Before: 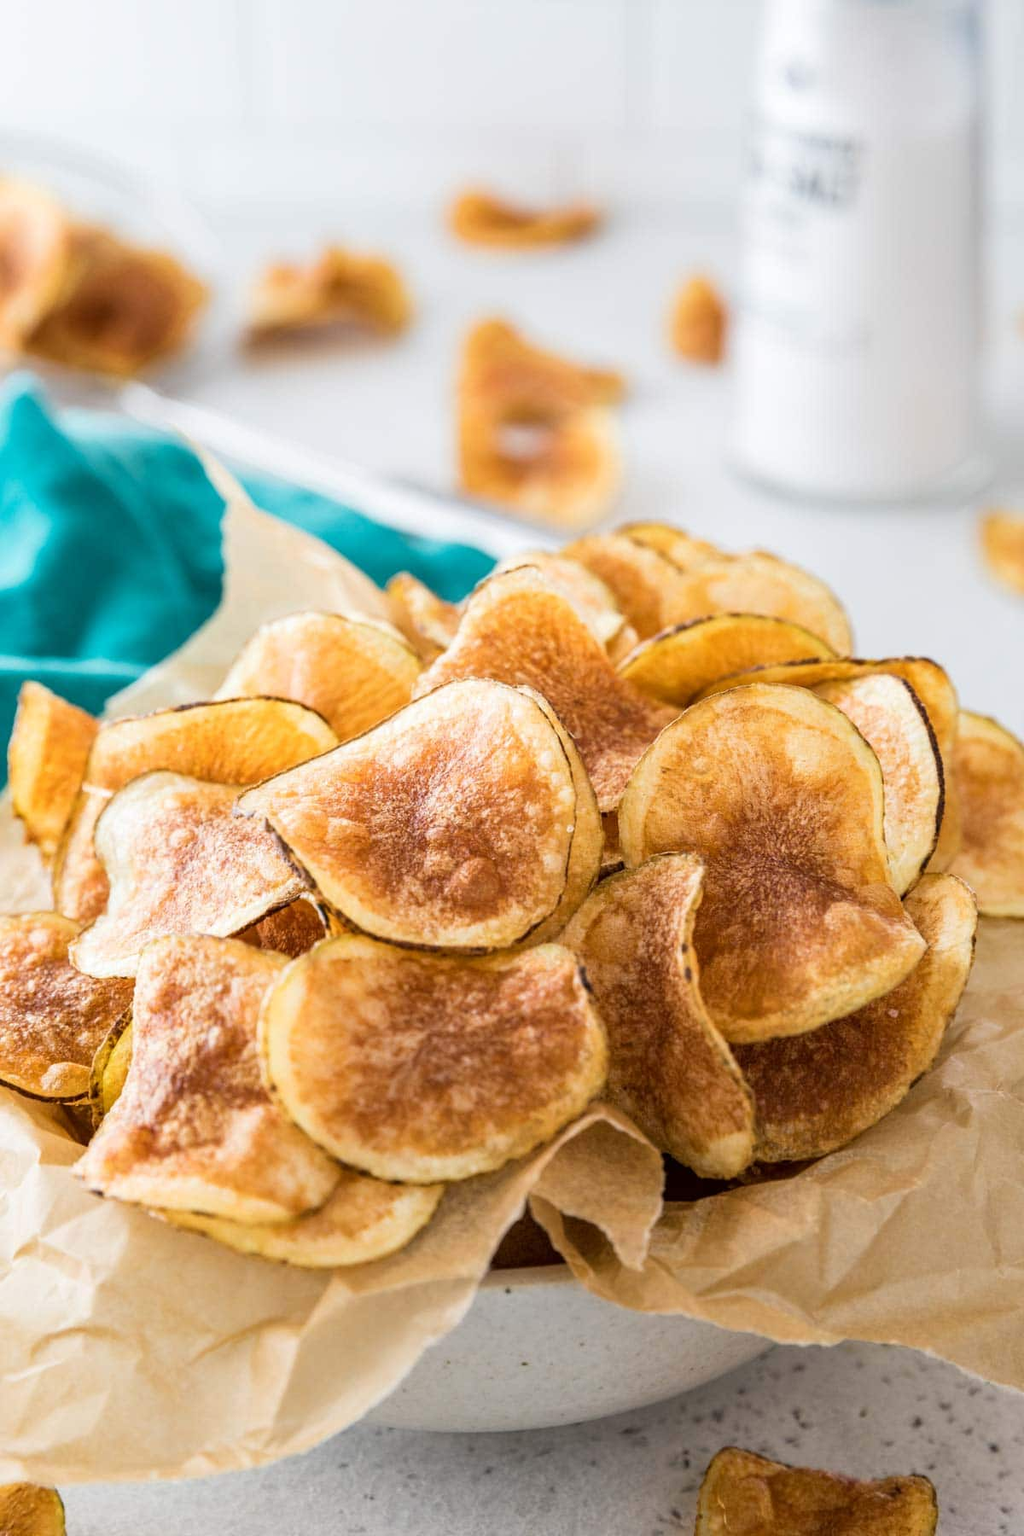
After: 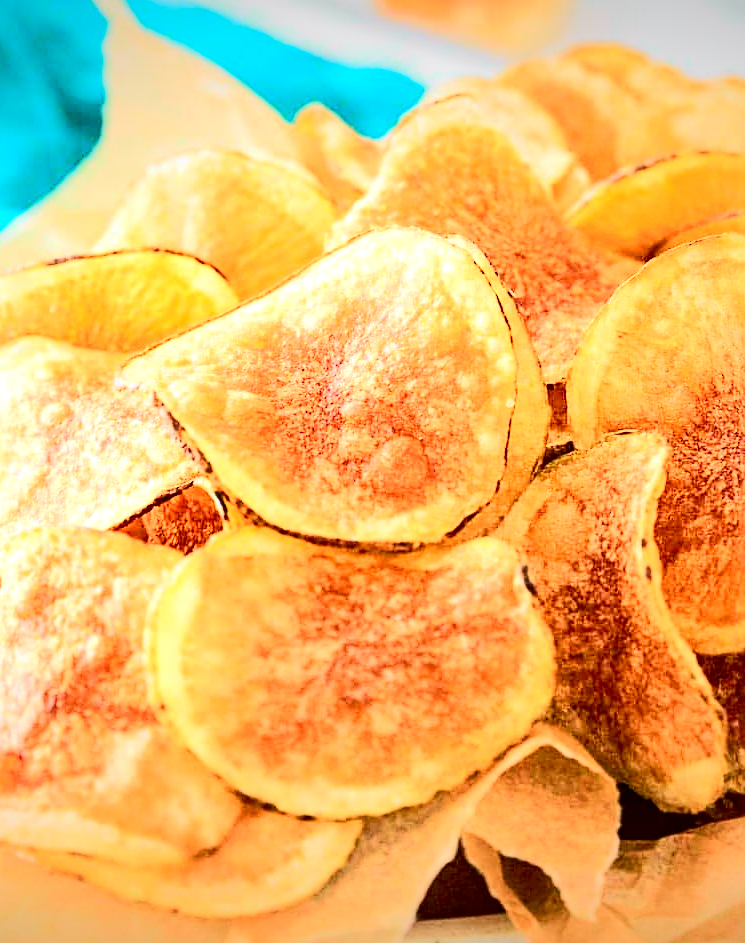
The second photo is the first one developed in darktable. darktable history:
contrast brightness saturation: contrast 0.037, saturation 0.15
crop: left 13.175%, top 31.588%, right 24.689%, bottom 15.986%
vignetting: fall-off radius 100.3%, saturation -0.036, width/height ratio 1.339
tone equalizer: -8 EV 0.013 EV, -7 EV -0.016 EV, -6 EV 0.043 EV, -5 EV 0.042 EV, -4 EV 0.246 EV, -3 EV 0.675 EV, -2 EV 0.56 EV, -1 EV 0.197 EV, +0 EV 0.03 EV, edges refinement/feathering 500, mask exposure compensation -1.57 EV, preserve details no
sharpen: on, module defaults
tone curve: curves: ch0 [(0, 0.003) (0.044, 0.032) (0.12, 0.089) (0.19, 0.175) (0.271, 0.294) (0.457, 0.546) (0.588, 0.71) (0.701, 0.815) (0.86, 0.922) (1, 0.982)]; ch1 [(0, 0) (0.247, 0.215) (0.433, 0.382) (0.466, 0.426) (0.493, 0.481) (0.501, 0.5) (0.517, 0.524) (0.557, 0.582) (0.598, 0.651) (0.671, 0.735) (0.796, 0.85) (1, 1)]; ch2 [(0, 0) (0.249, 0.216) (0.357, 0.317) (0.448, 0.432) (0.478, 0.492) (0.498, 0.499) (0.517, 0.53) (0.537, 0.57) (0.569, 0.623) (0.61, 0.663) (0.706, 0.75) (0.808, 0.809) (0.991, 0.968)], color space Lab, independent channels, preserve colors none
exposure: black level correction 0, exposure 0.498 EV, compensate highlight preservation false
